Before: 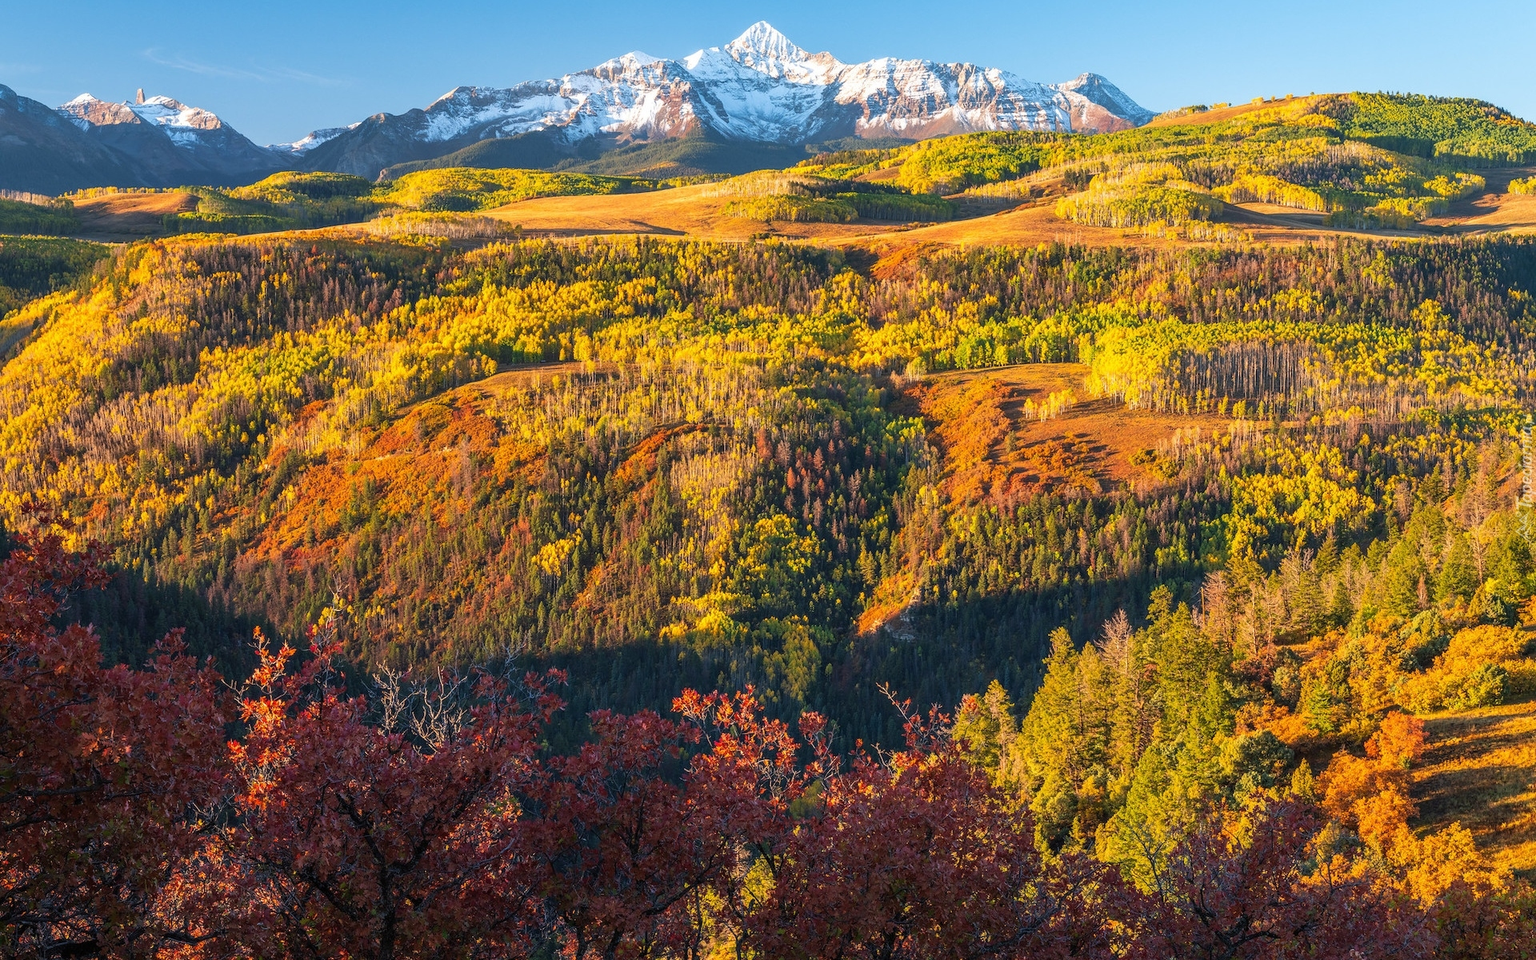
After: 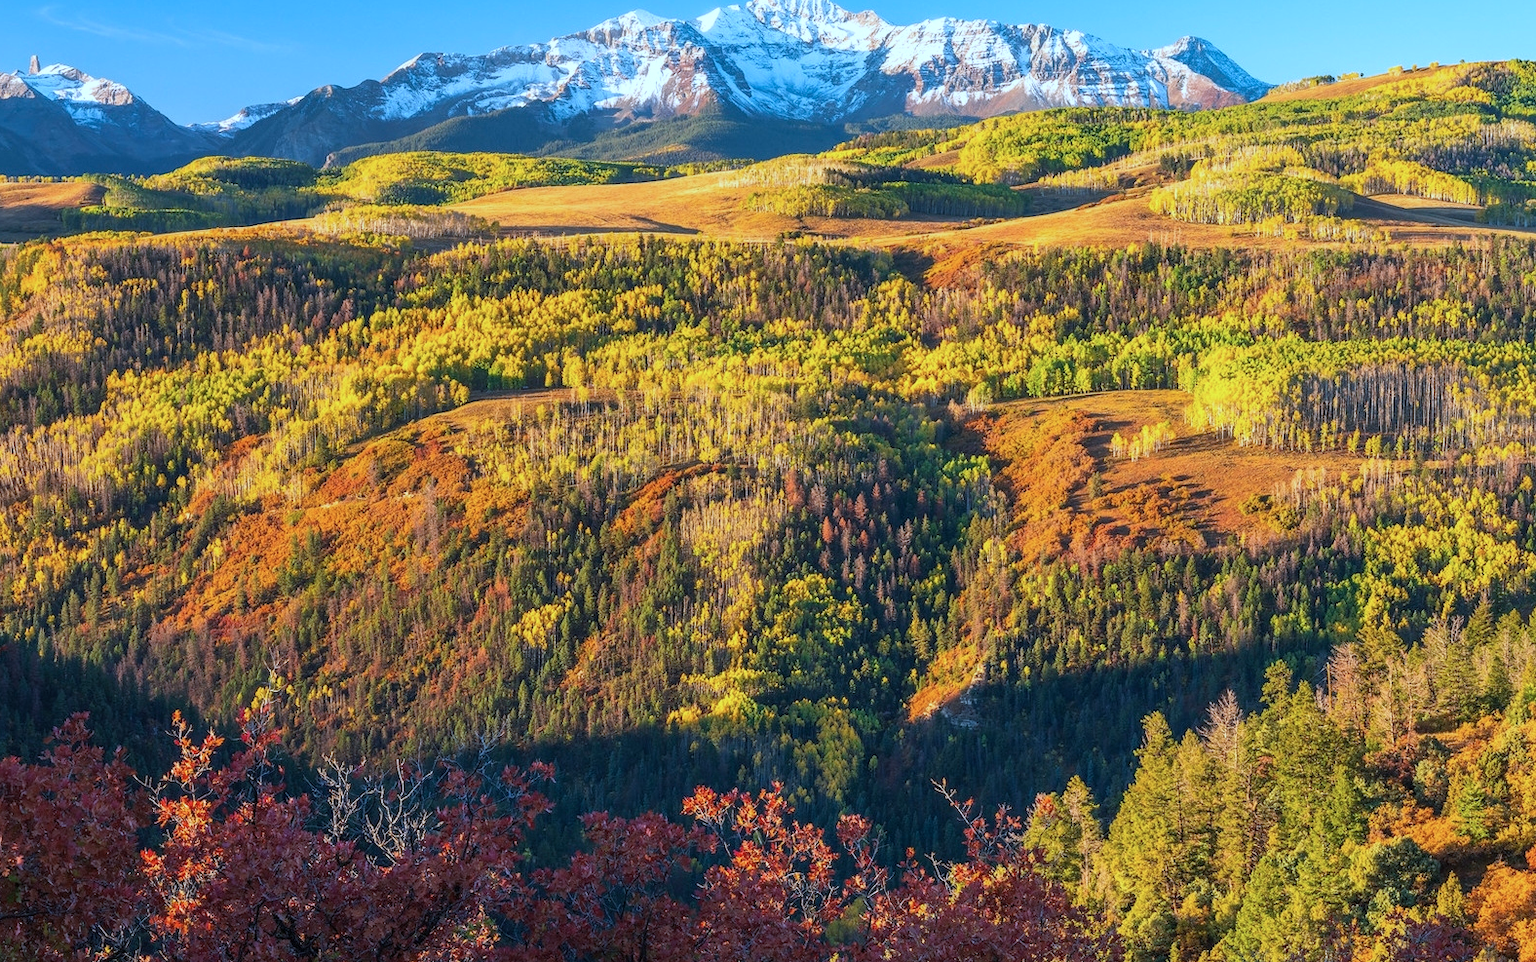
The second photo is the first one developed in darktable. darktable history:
crop and rotate: left 7.316%, top 4.518%, right 10.589%, bottom 13.112%
color calibration: x 0.383, y 0.371, temperature 3915.72 K
